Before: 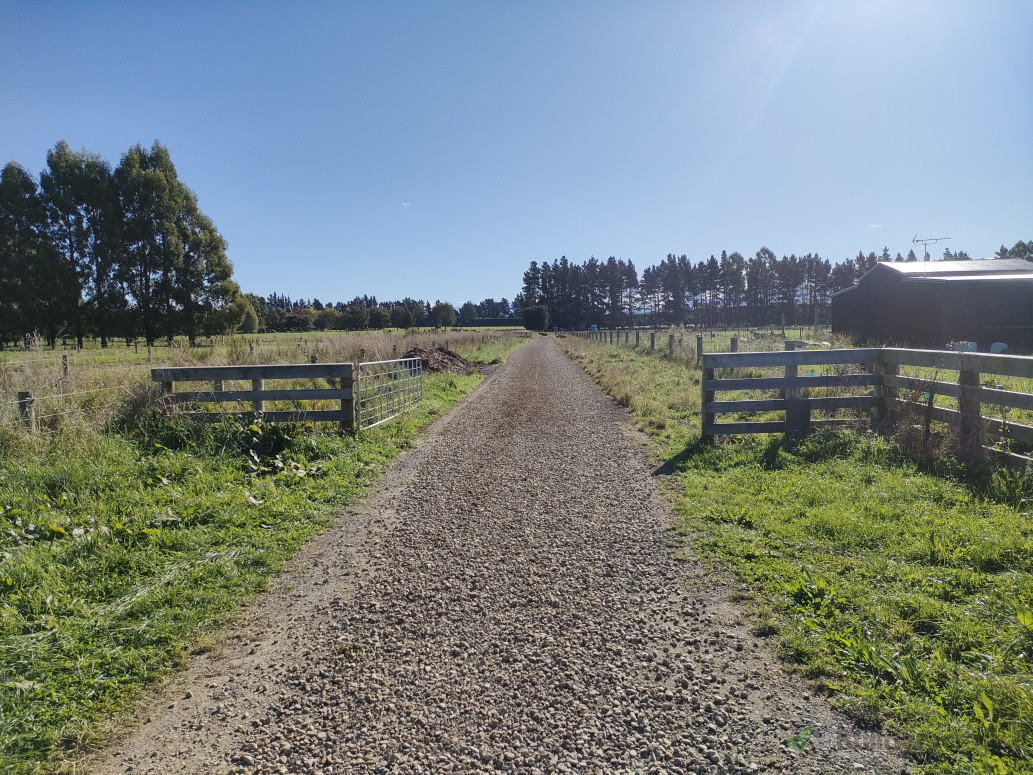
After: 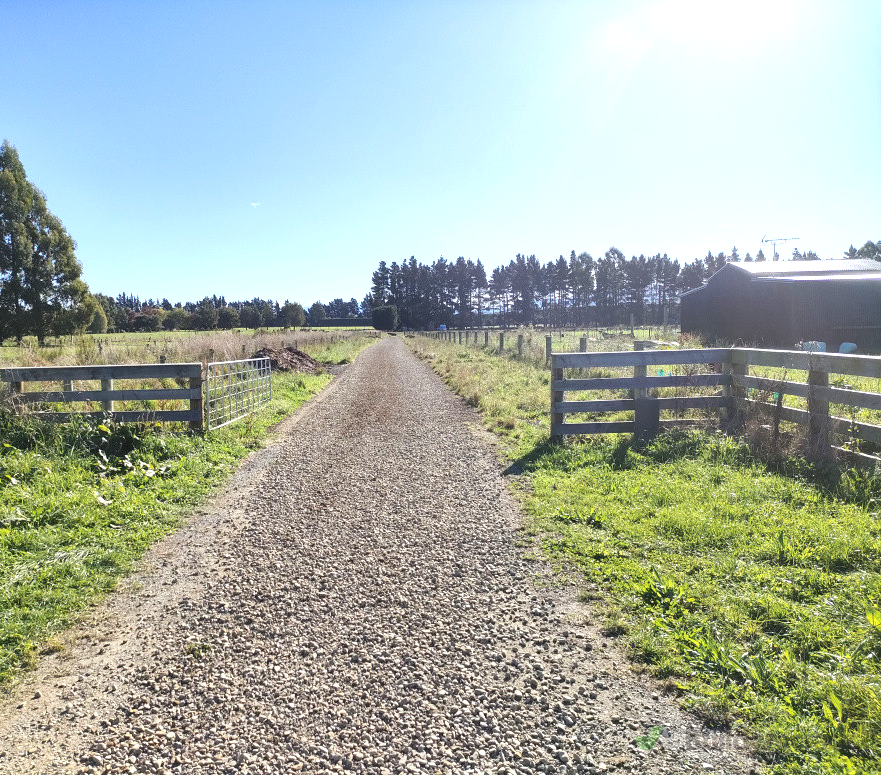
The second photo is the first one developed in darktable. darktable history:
exposure: exposure 0.941 EV, compensate exposure bias true, compensate highlight preservation false
crop and rotate: left 14.64%
